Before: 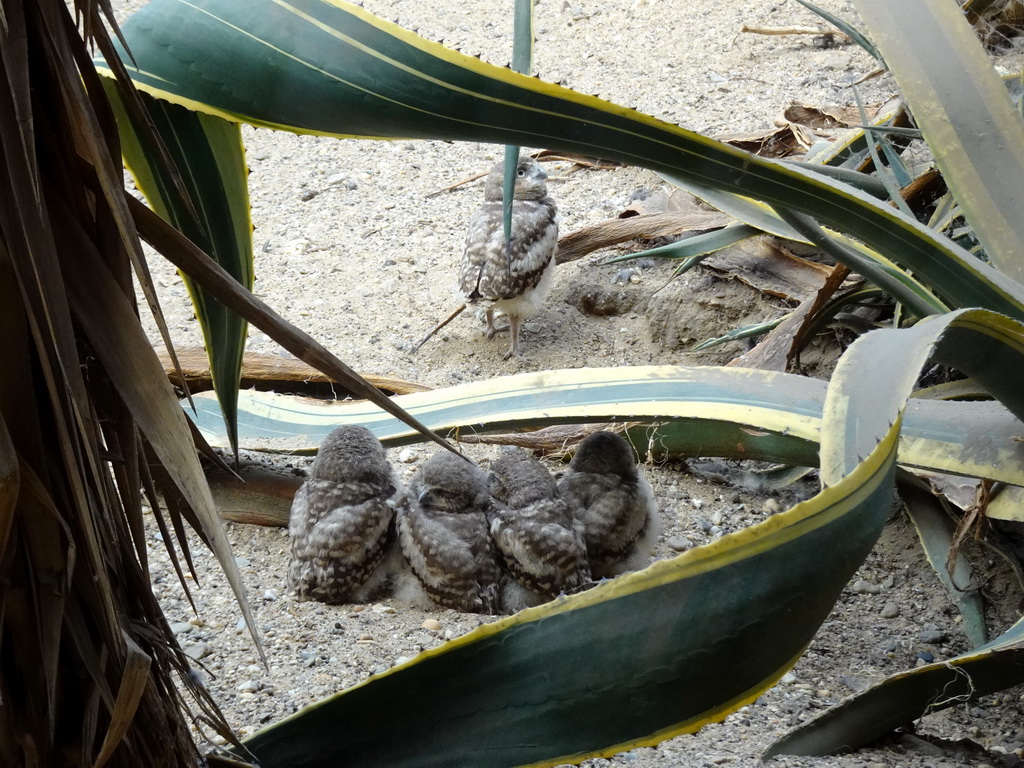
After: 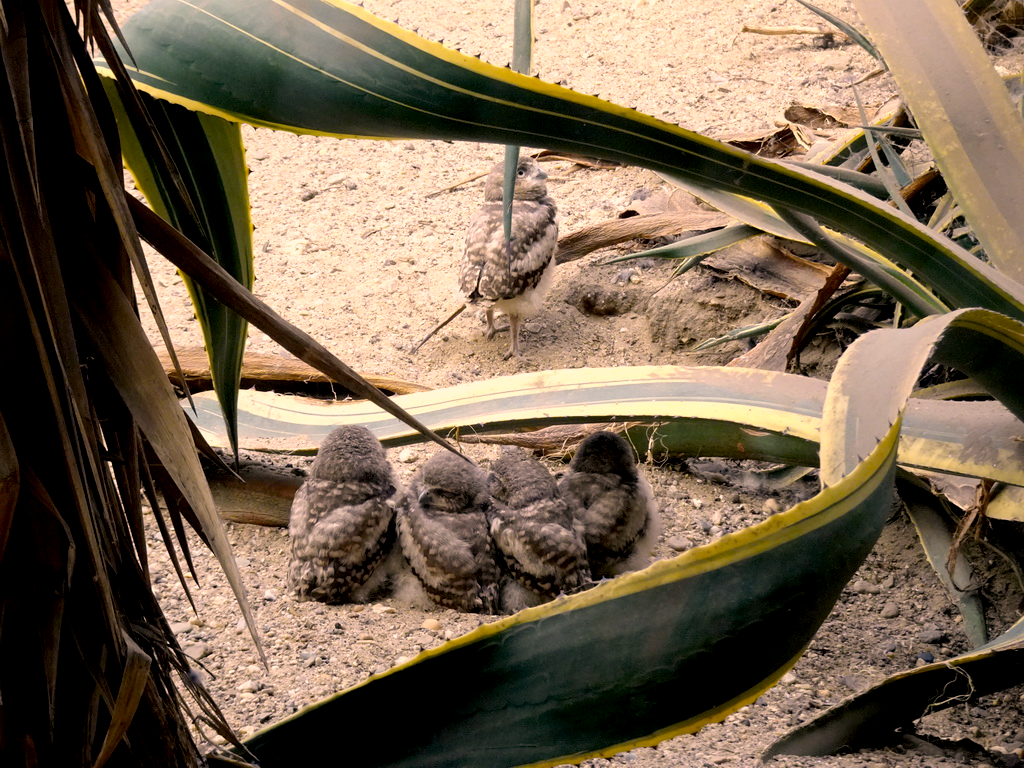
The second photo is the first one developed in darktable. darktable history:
exposure: black level correction 0.007, exposure 0.093 EV, compensate highlight preservation false
color correction: highlights a* 17.88, highlights b* 18.79
